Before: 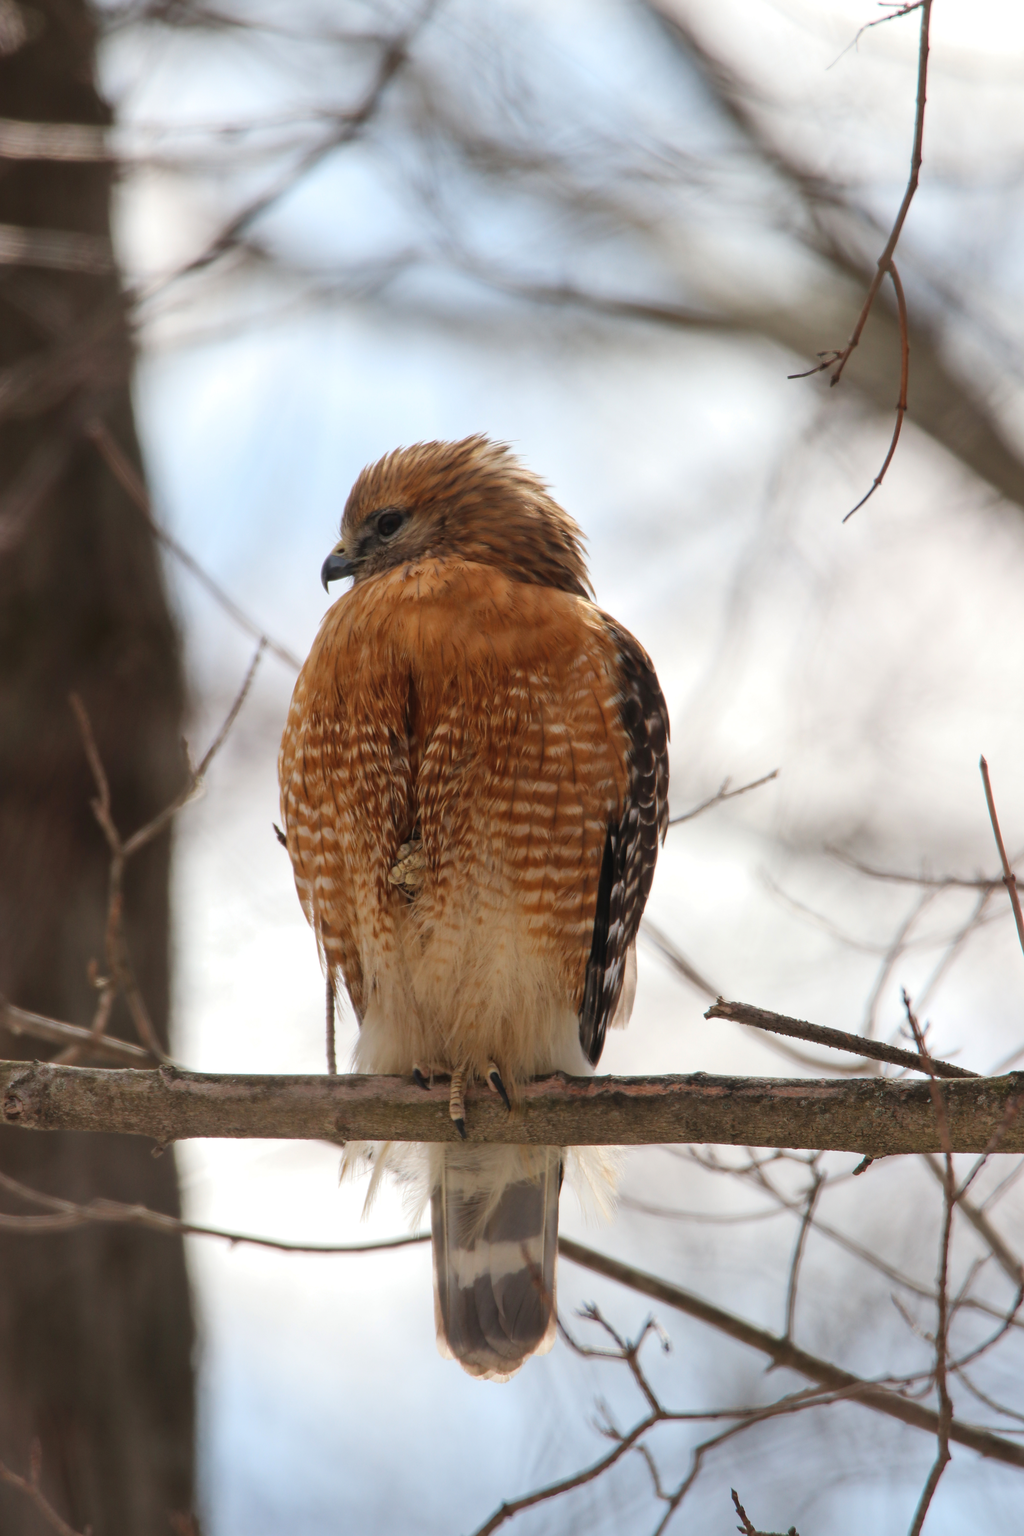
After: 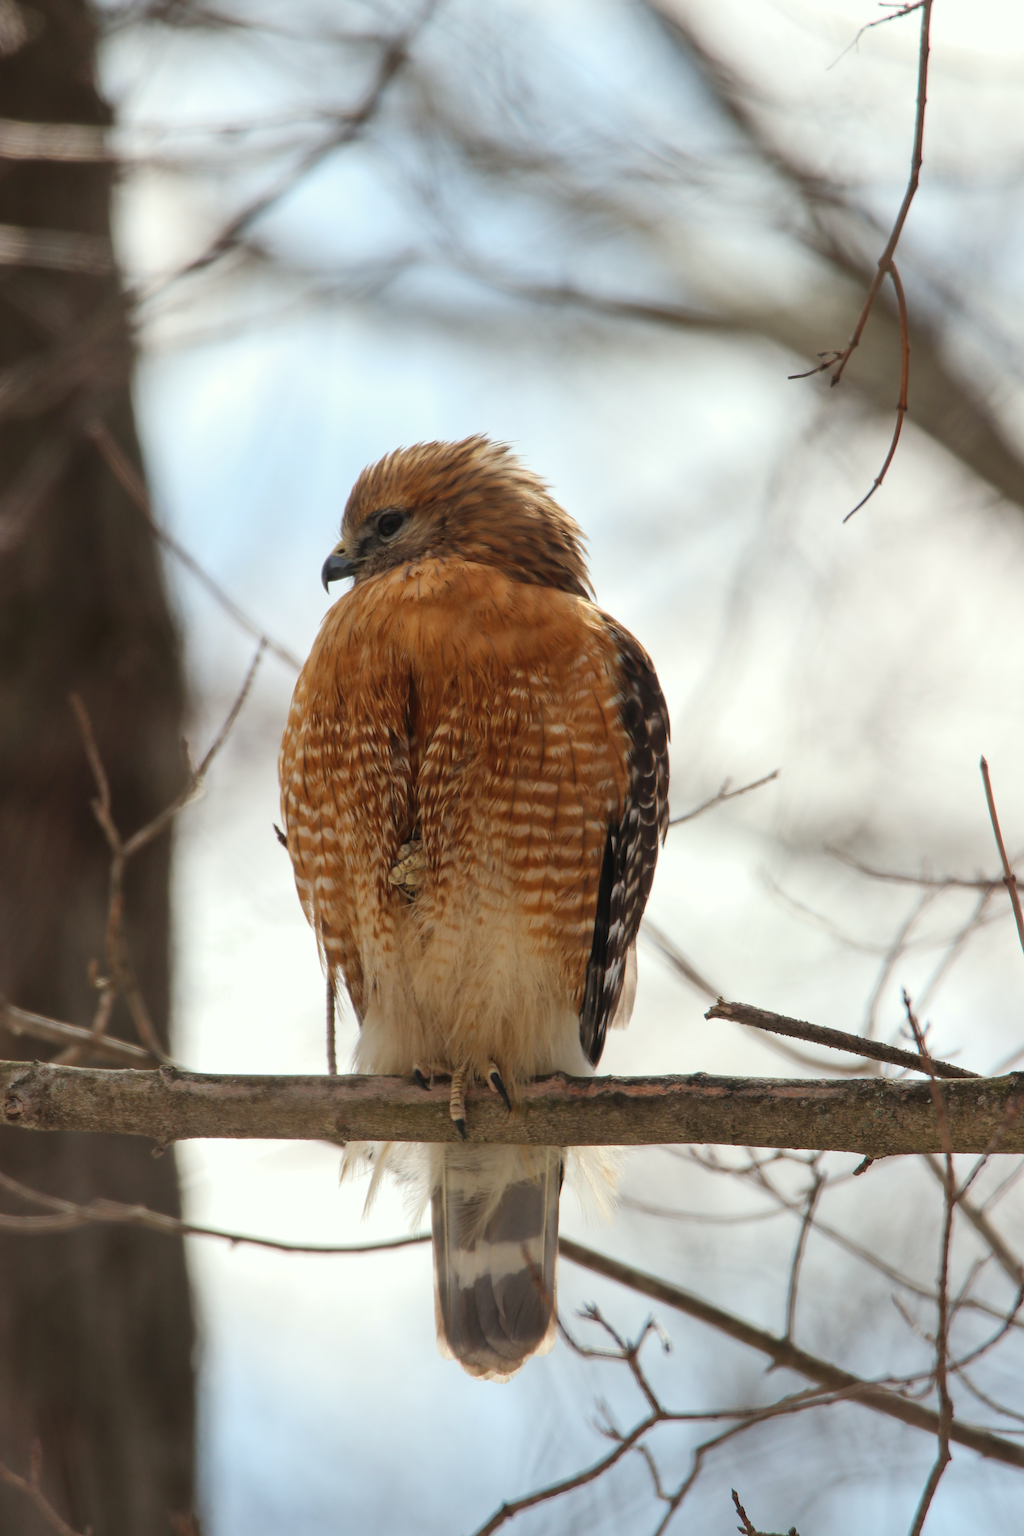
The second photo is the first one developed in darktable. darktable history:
tone equalizer: on, module defaults
color correction: highlights a* -2.68, highlights b* 2.57
